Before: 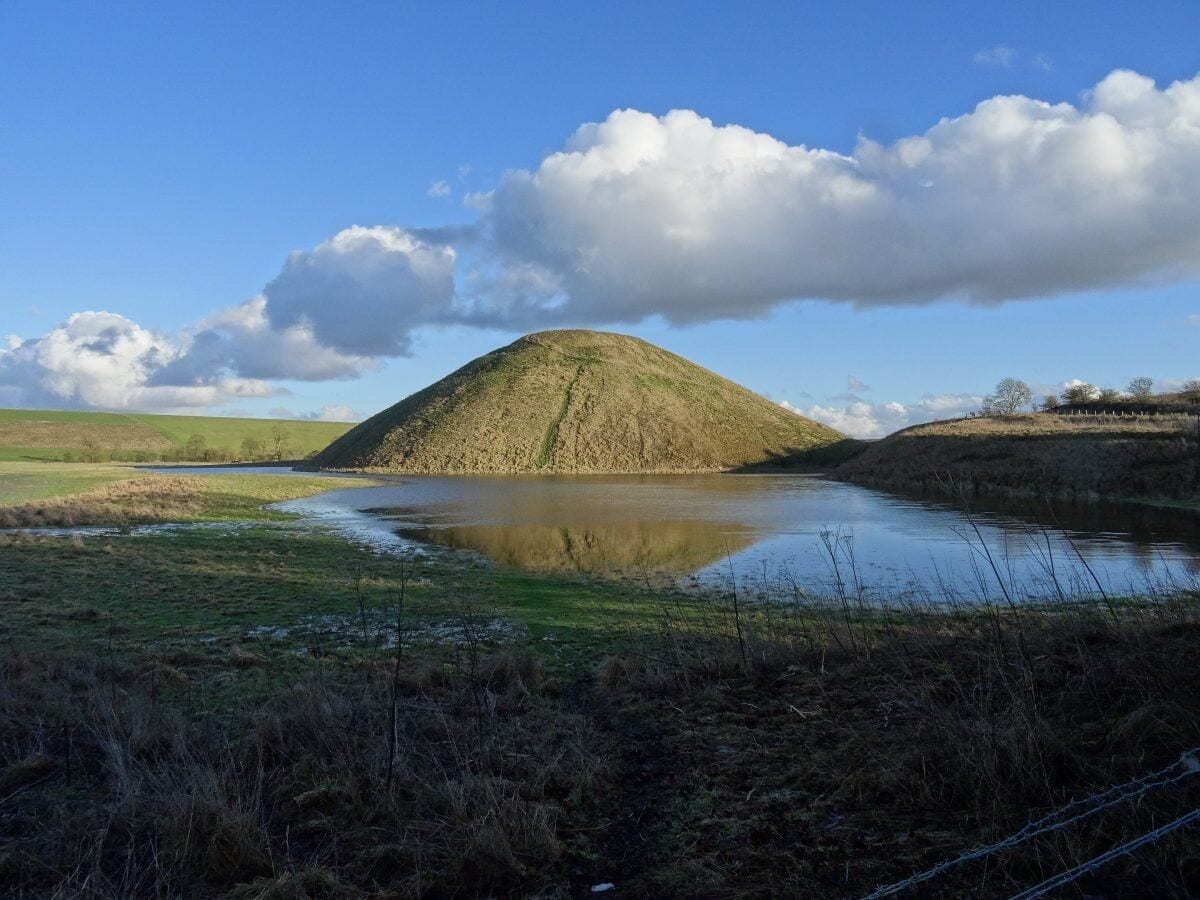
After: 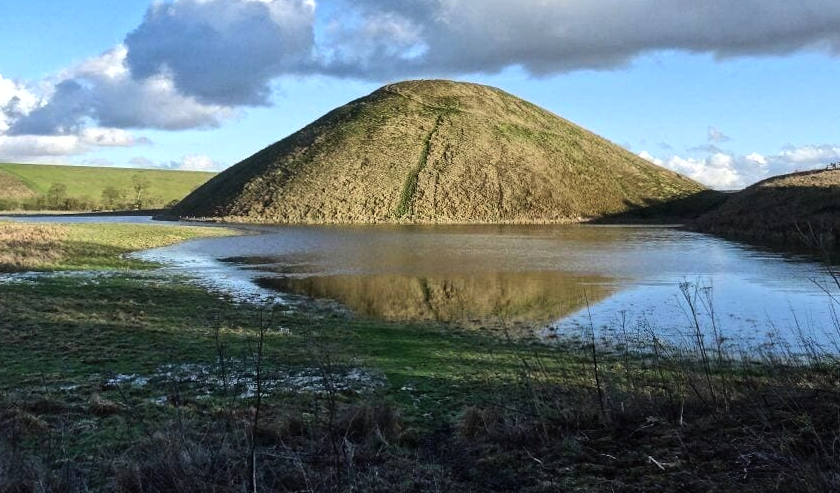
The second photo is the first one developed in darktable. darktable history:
shadows and highlights: low approximation 0.01, soften with gaussian
tone equalizer: -8 EV -0.75 EV, -7 EV -0.7 EV, -6 EV -0.6 EV, -5 EV -0.4 EV, -3 EV 0.4 EV, -2 EV 0.6 EV, -1 EV 0.7 EV, +0 EV 0.75 EV, edges refinement/feathering 500, mask exposure compensation -1.57 EV, preserve details no
rotate and perspective: rotation 0.192°, lens shift (horizontal) -0.015, crop left 0.005, crop right 0.996, crop top 0.006, crop bottom 0.99
crop: left 11.123%, top 27.61%, right 18.3%, bottom 17.034%
exposure: compensate highlight preservation false
